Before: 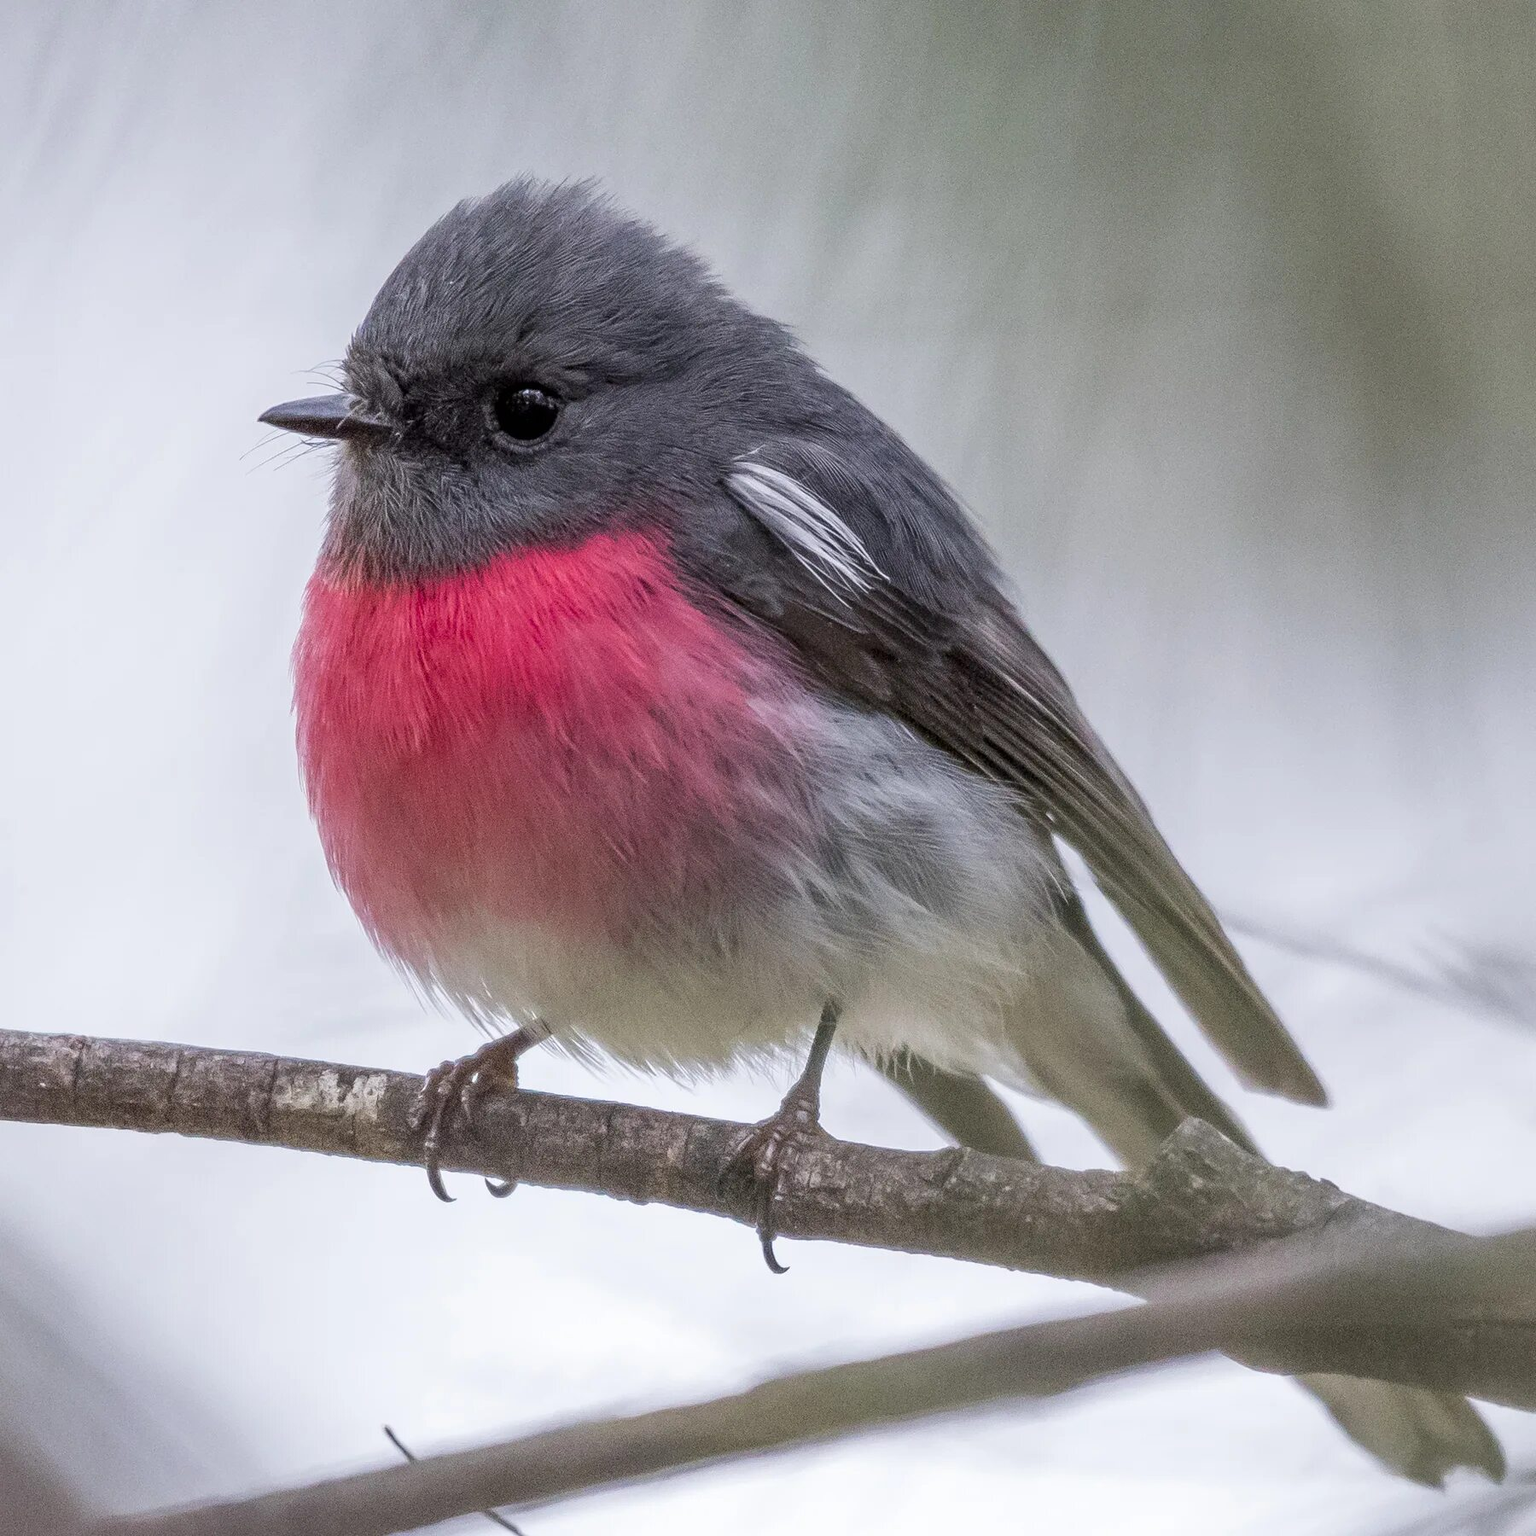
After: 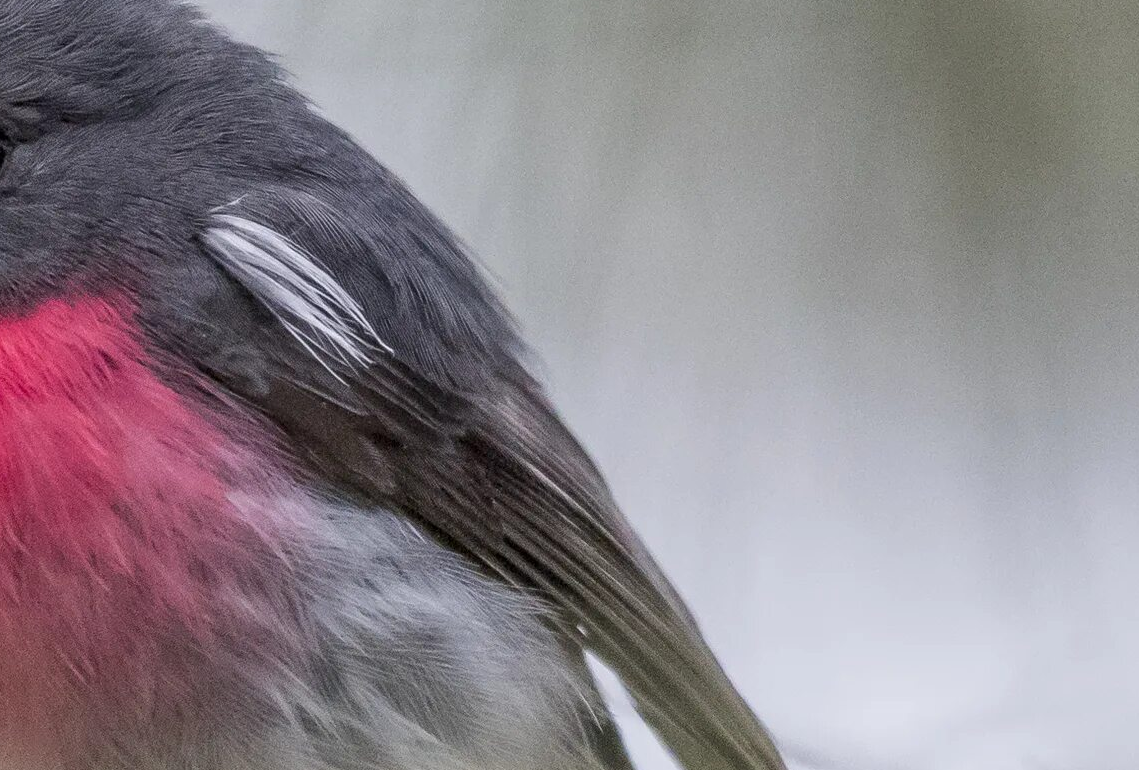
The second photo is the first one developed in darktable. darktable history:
crop: left 36.09%, top 18.179%, right 0.595%, bottom 39.012%
